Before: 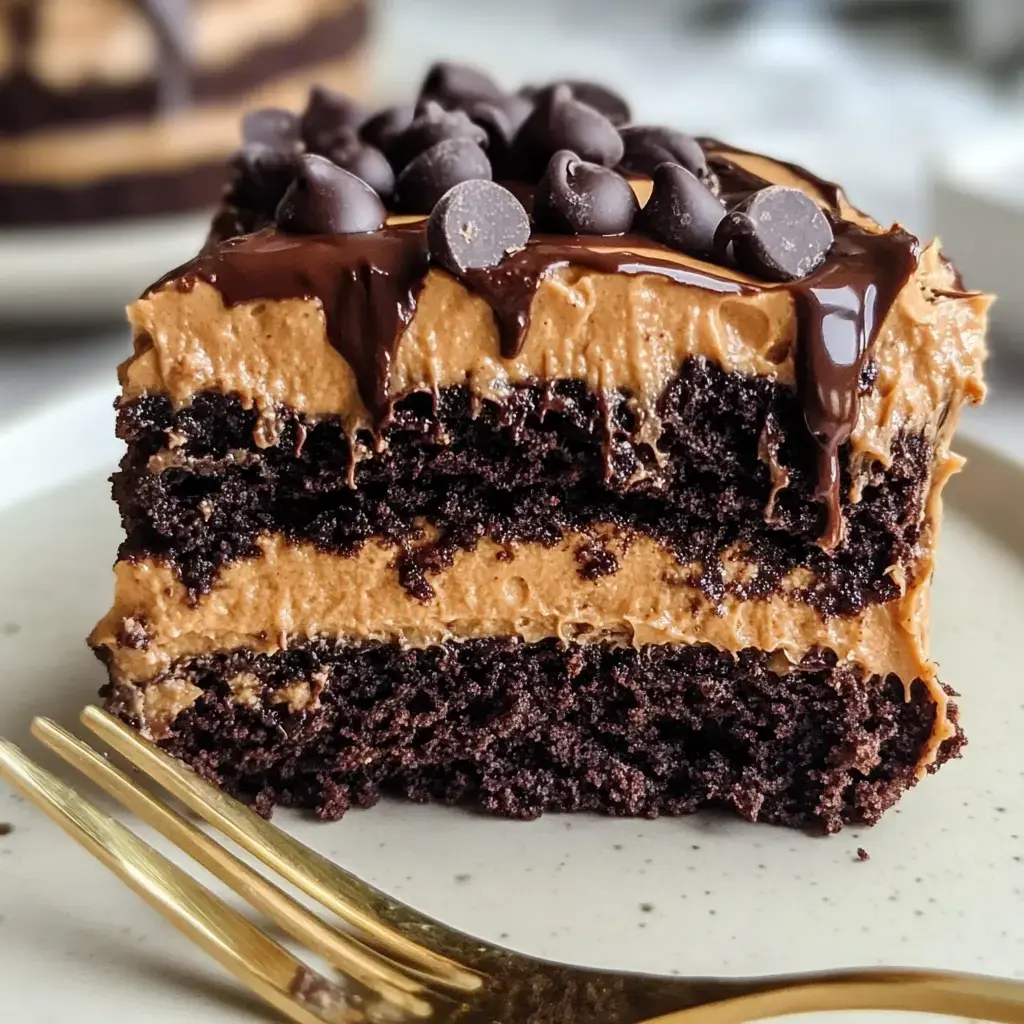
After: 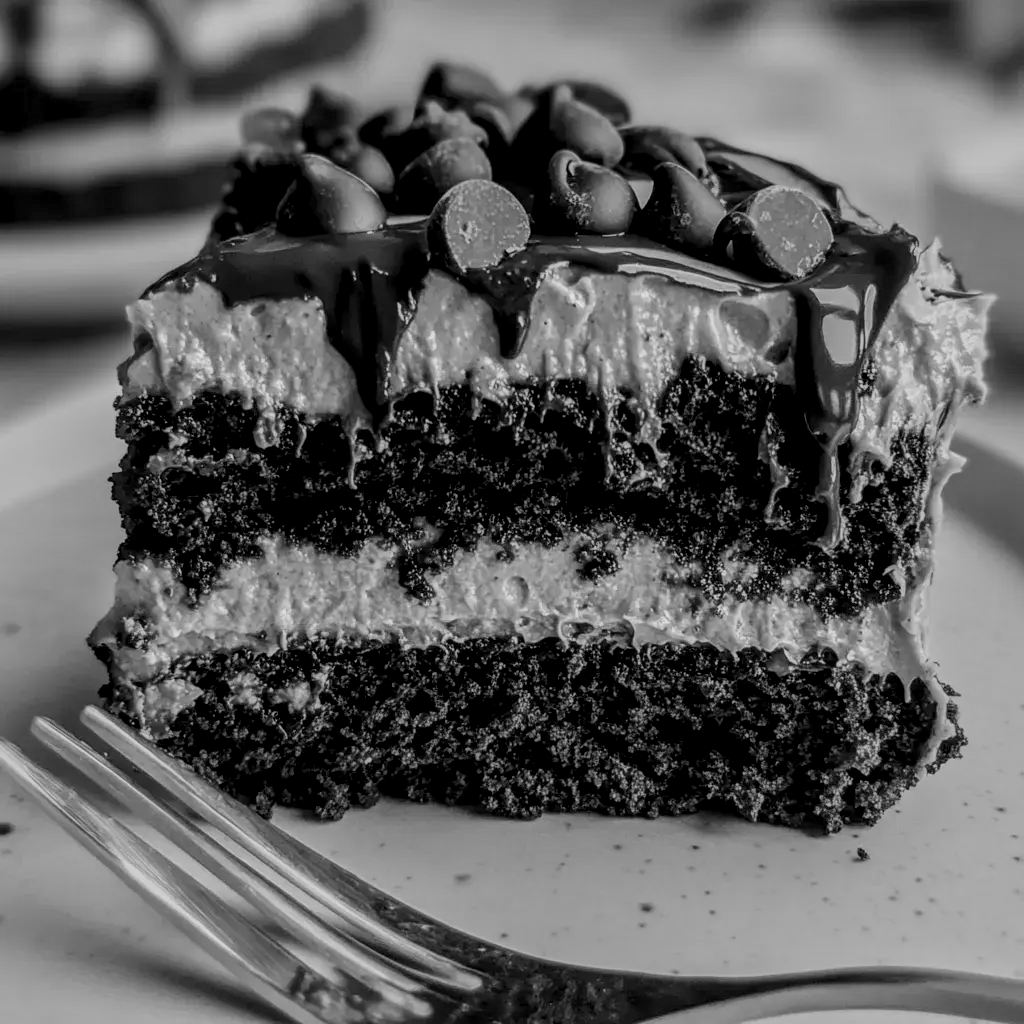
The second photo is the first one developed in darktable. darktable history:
monochrome: a 79.32, b 81.83, size 1.1
local contrast: detail 150%
filmic rgb: black relative exposure -11.35 EV, white relative exposure 3.22 EV, hardness 6.76, color science v6 (2022)
